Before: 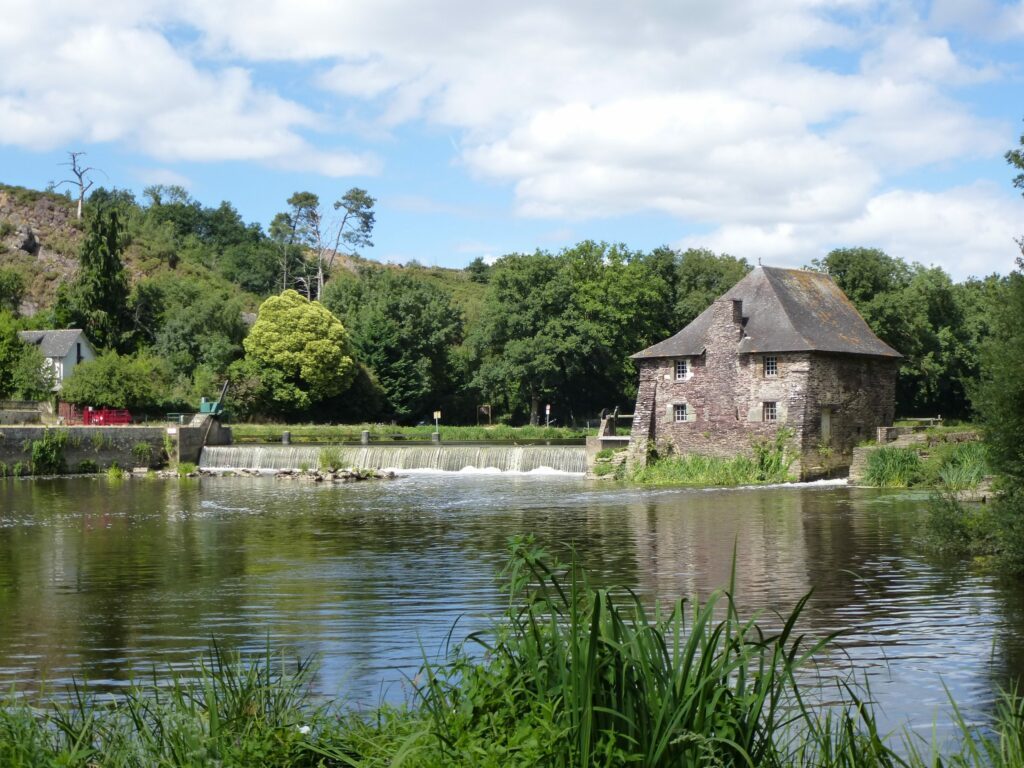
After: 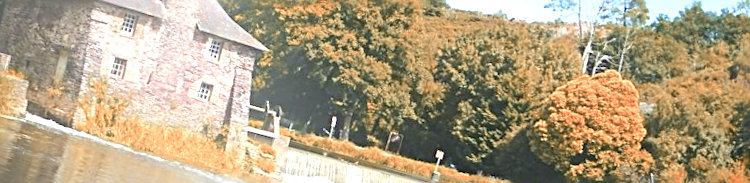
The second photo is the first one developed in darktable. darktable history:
crop and rotate: angle 16.12°, top 30.835%, bottom 35.653%
exposure: black level correction -0.002, exposure 1.115 EV, compensate highlight preservation false
sharpen: radius 2.676, amount 0.669
color zones: curves: ch0 [(0.006, 0.385) (0.143, 0.563) (0.243, 0.321) (0.352, 0.464) (0.516, 0.456) (0.625, 0.5) (0.75, 0.5) (0.875, 0.5)]; ch1 [(0, 0.5) (0.134, 0.504) (0.246, 0.463) (0.421, 0.515) (0.5, 0.56) (0.625, 0.5) (0.75, 0.5) (0.875, 0.5)]; ch2 [(0, 0.5) (0.131, 0.426) (0.307, 0.289) (0.38, 0.188) (0.513, 0.216) (0.625, 0.548) (0.75, 0.468) (0.838, 0.396) (0.971, 0.311)]
bloom: on, module defaults
rotate and perspective: rotation 1.57°, crop left 0.018, crop right 0.982, crop top 0.039, crop bottom 0.961
